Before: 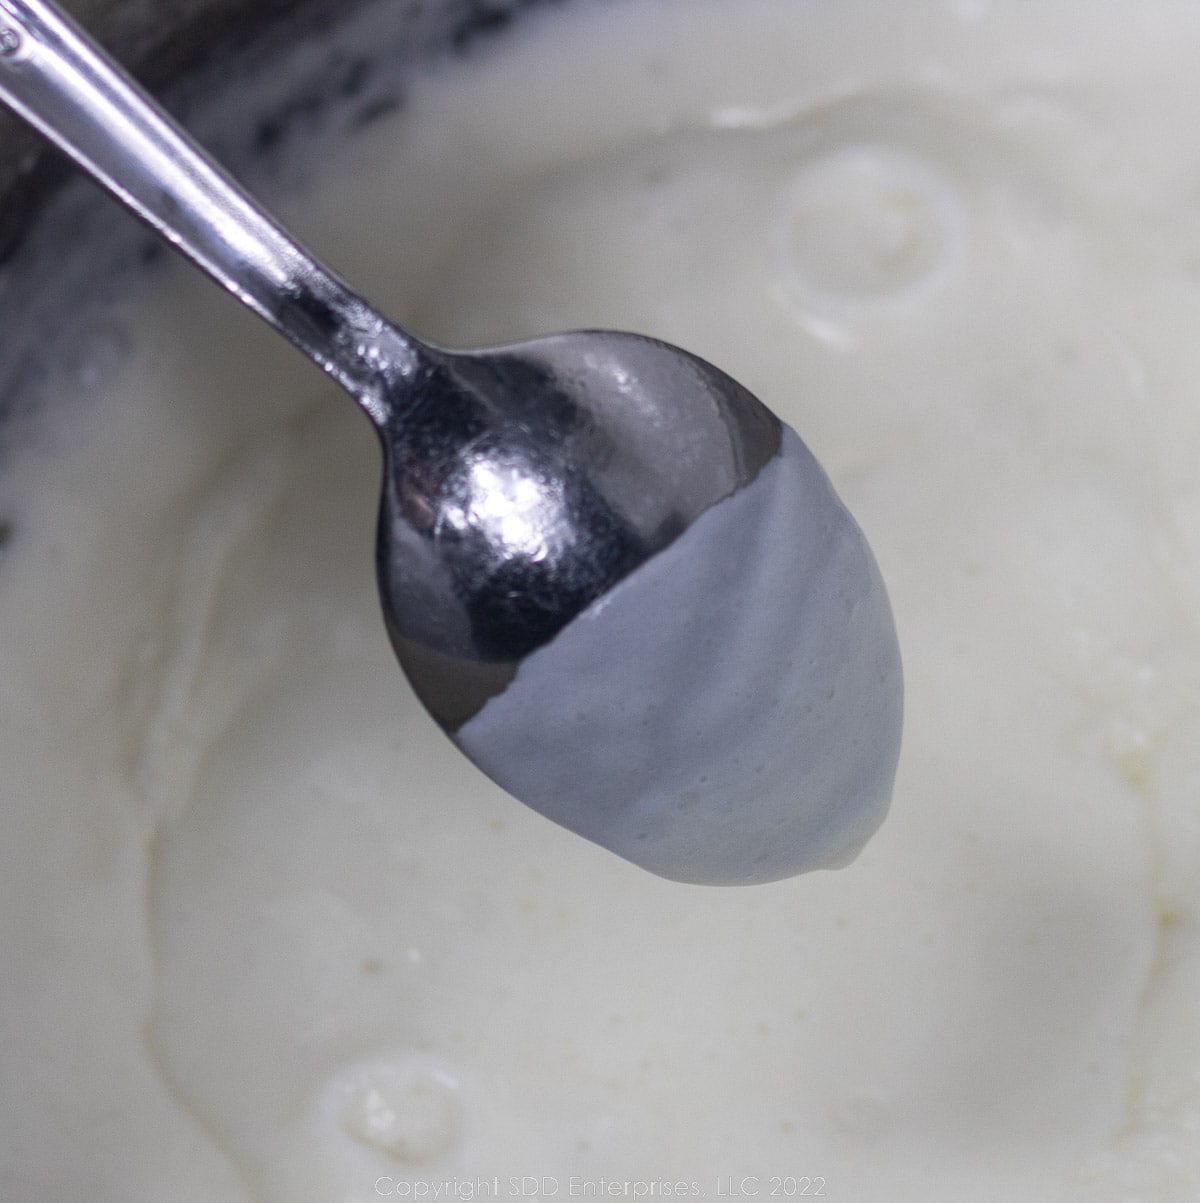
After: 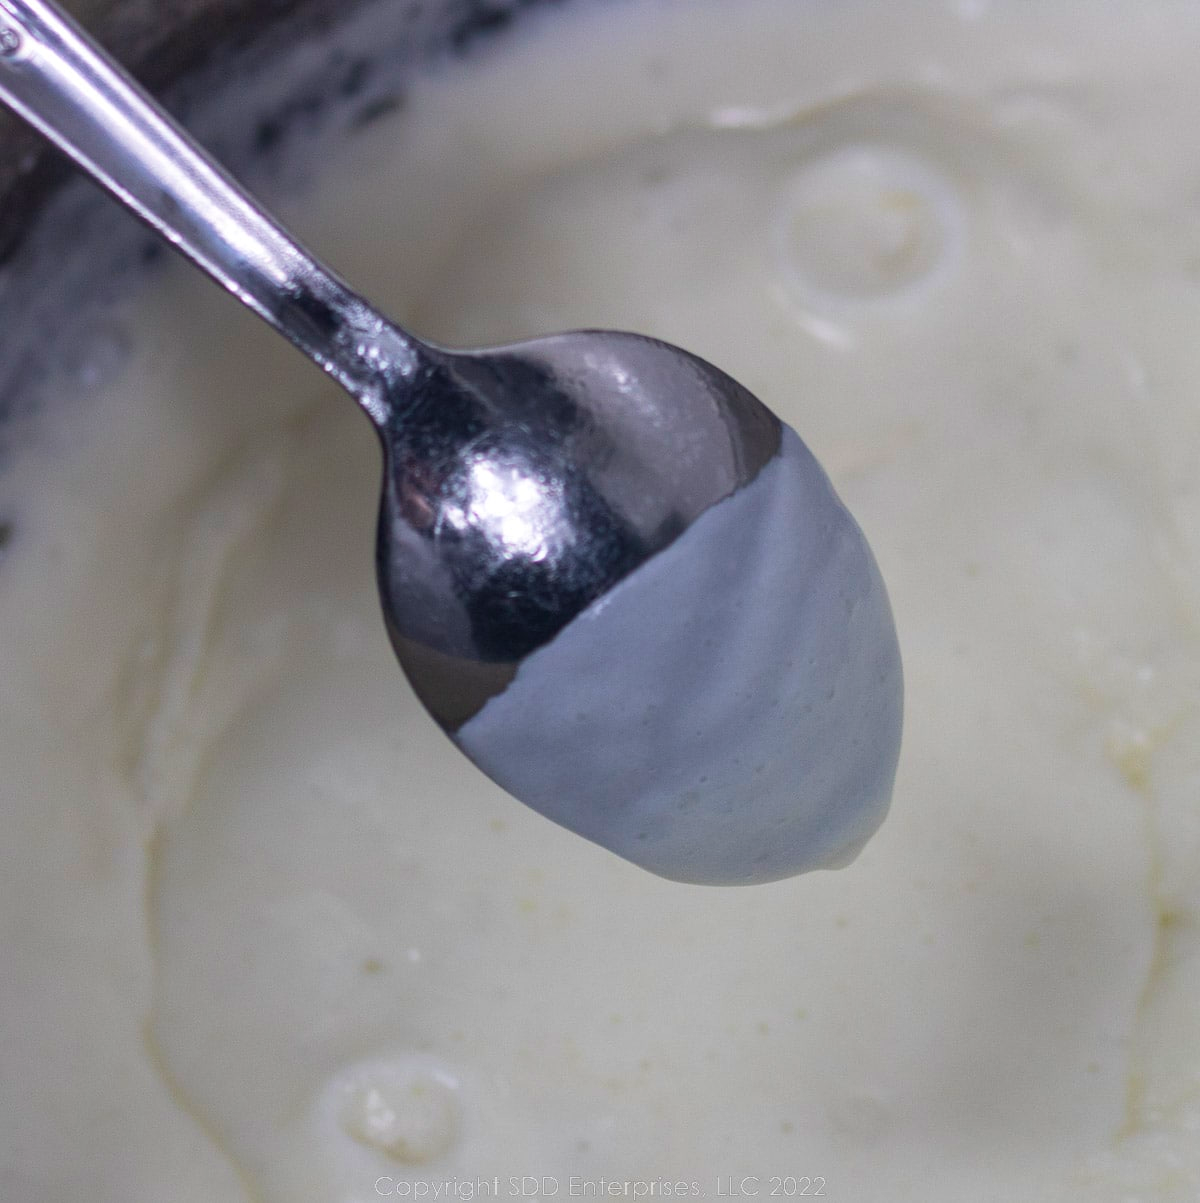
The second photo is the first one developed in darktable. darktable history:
velvia: on, module defaults
shadows and highlights: low approximation 0.01, soften with gaussian
